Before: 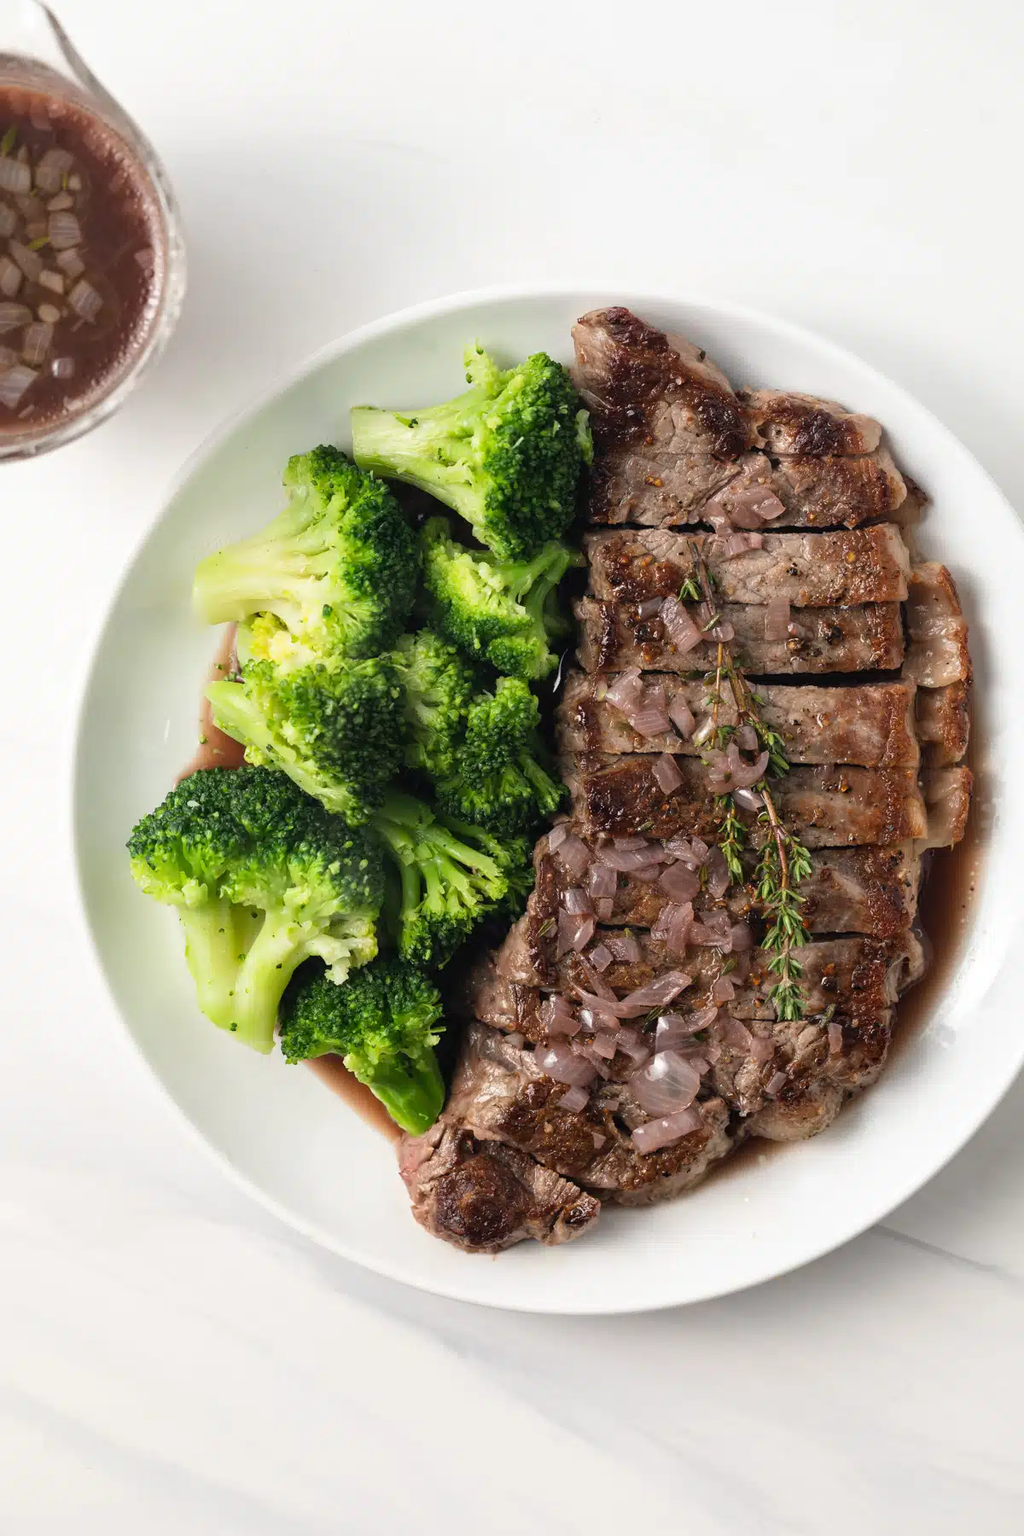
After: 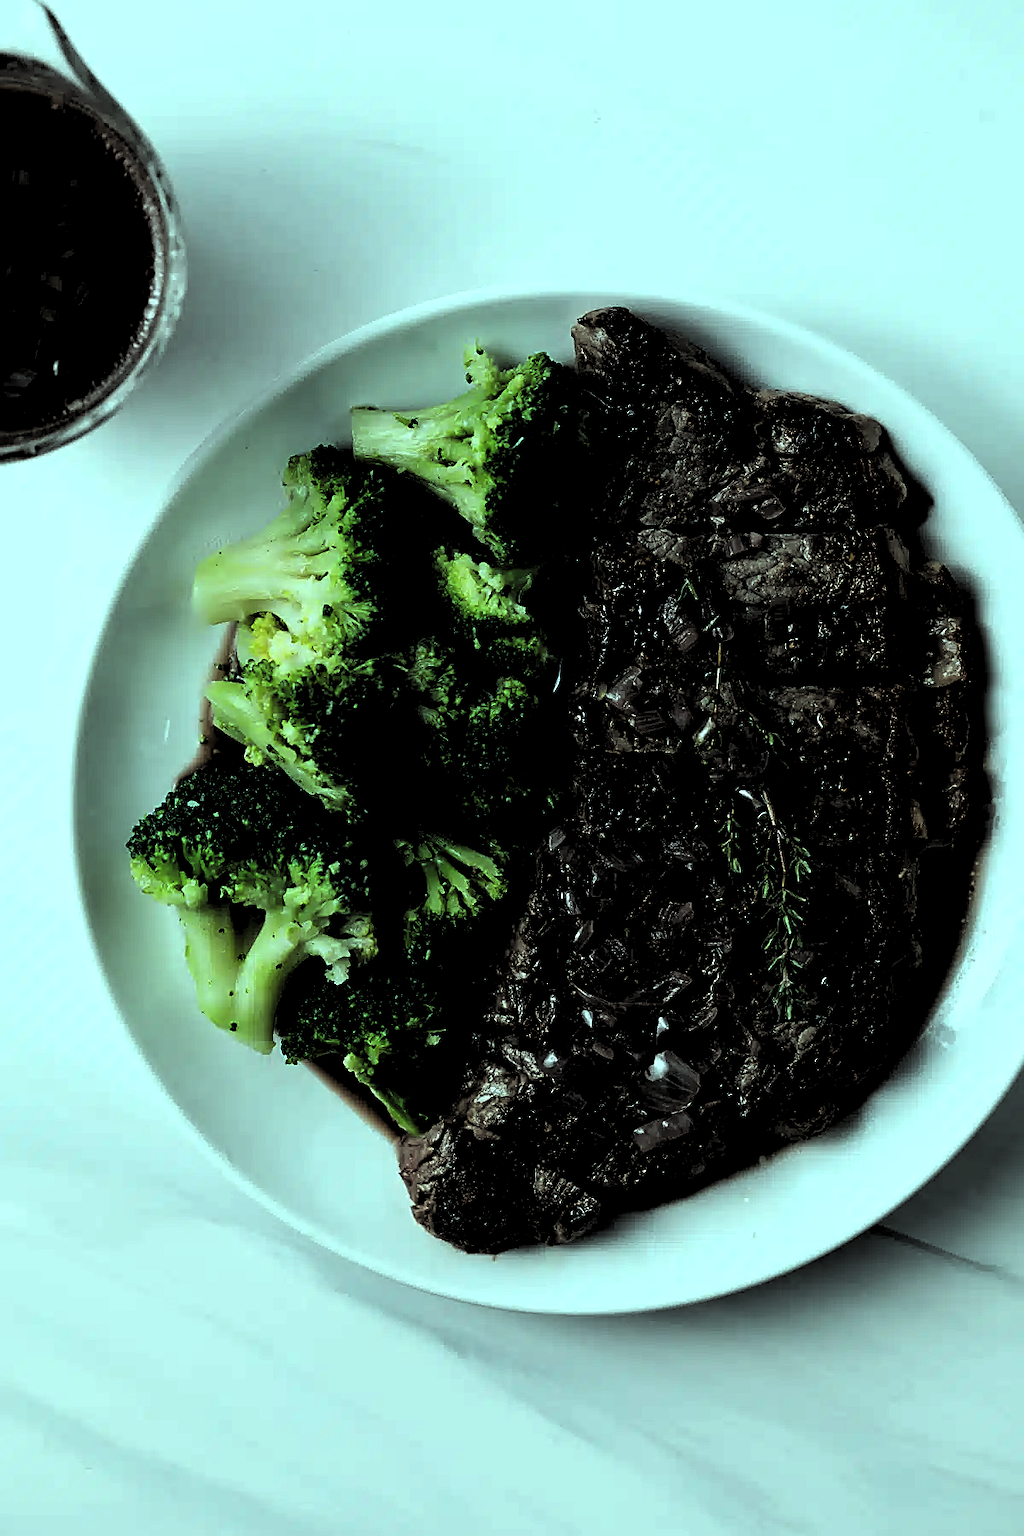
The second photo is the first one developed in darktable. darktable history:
color balance rgb: shadows lift › chroma 7.23%, shadows lift › hue 246.48°, highlights gain › chroma 5.38%, highlights gain › hue 196.93°, white fulcrum 1 EV
sharpen: on, module defaults
levels: levels [0.514, 0.759, 1]
